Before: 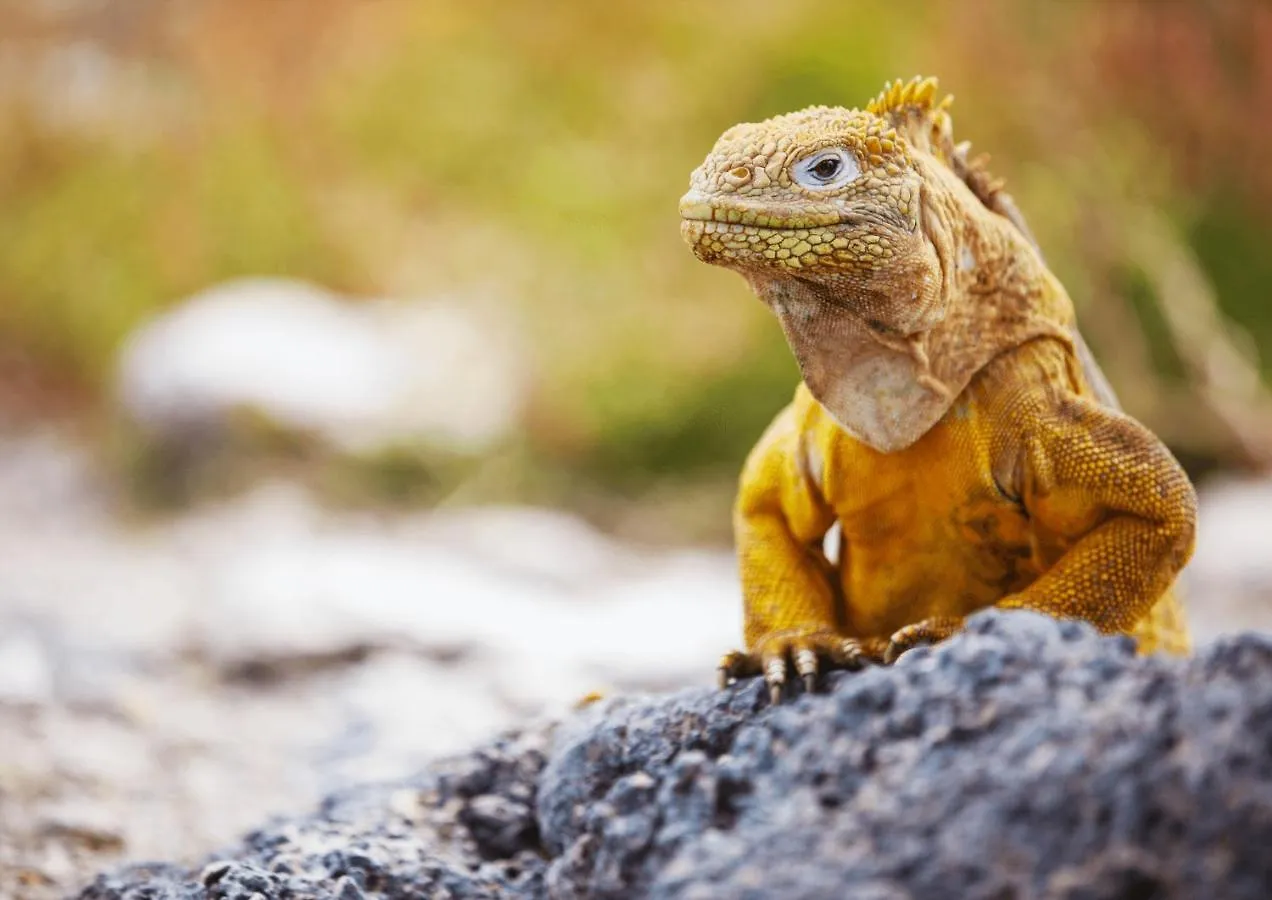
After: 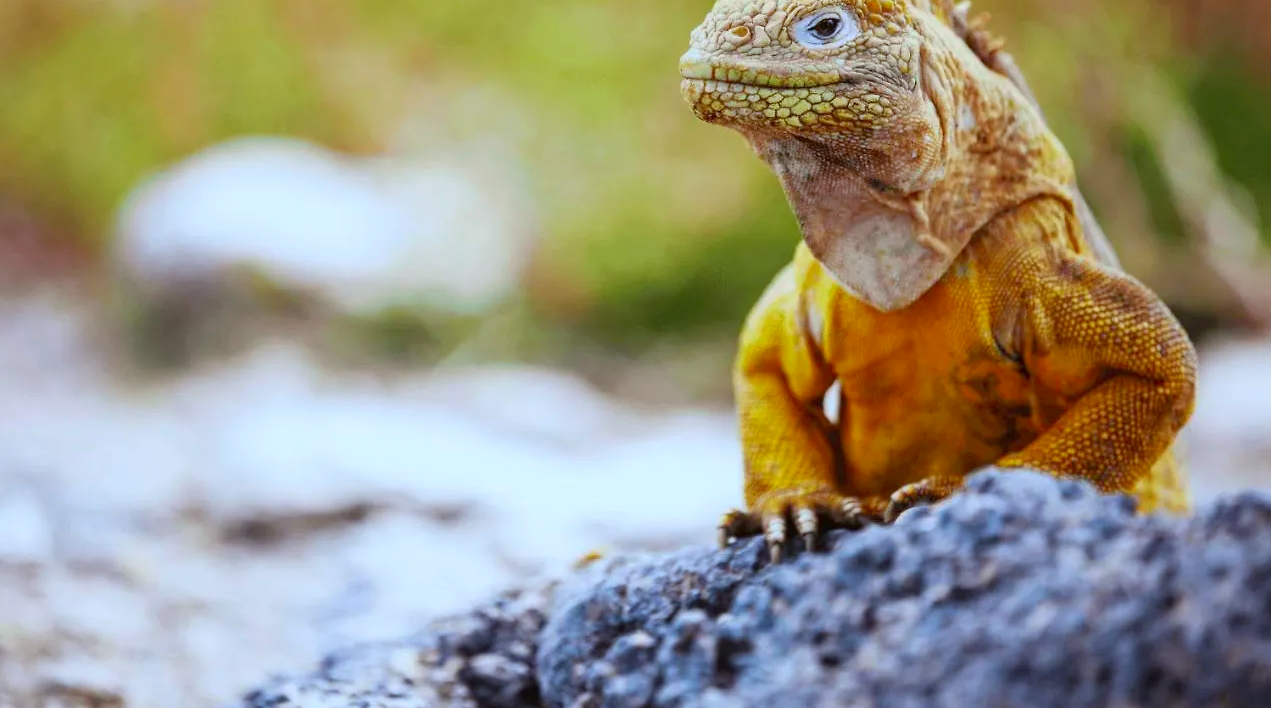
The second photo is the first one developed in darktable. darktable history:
crop and rotate: top 15.774%, bottom 5.506%
exposure: compensate highlight preservation false
white balance: red 0.924, blue 1.095
tone curve: curves: ch0 [(0, 0) (0.059, 0.027) (0.162, 0.125) (0.304, 0.279) (0.547, 0.532) (0.828, 0.815) (1, 0.983)]; ch1 [(0, 0) (0.23, 0.166) (0.34, 0.308) (0.371, 0.337) (0.429, 0.411) (0.477, 0.462) (0.499, 0.498) (0.529, 0.537) (0.559, 0.582) (0.743, 0.798) (1, 1)]; ch2 [(0, 0) (0.431, 0.414) (0.498, 0.503) (0.524, 0.528) (0.568, 0.546) (0.6, 0.597) (0.634, 0.645) (0.728, 0.742) (1, 1)], color space Lab, independent channels, preserve colors none
